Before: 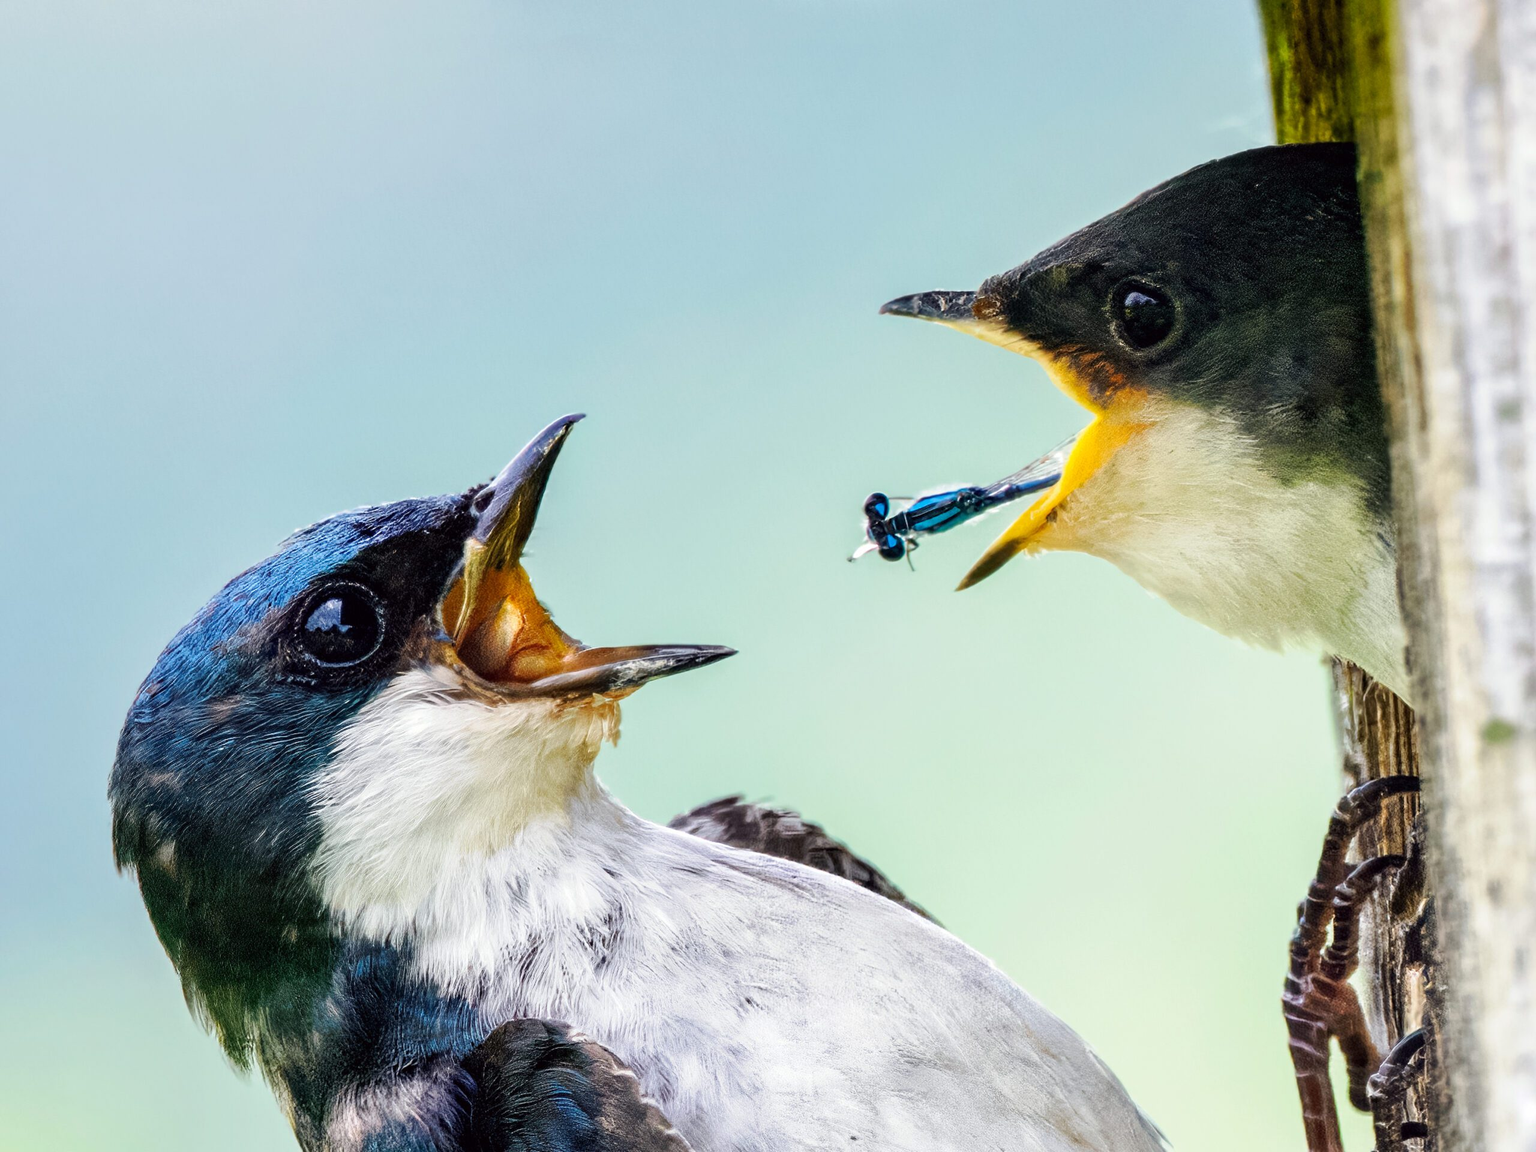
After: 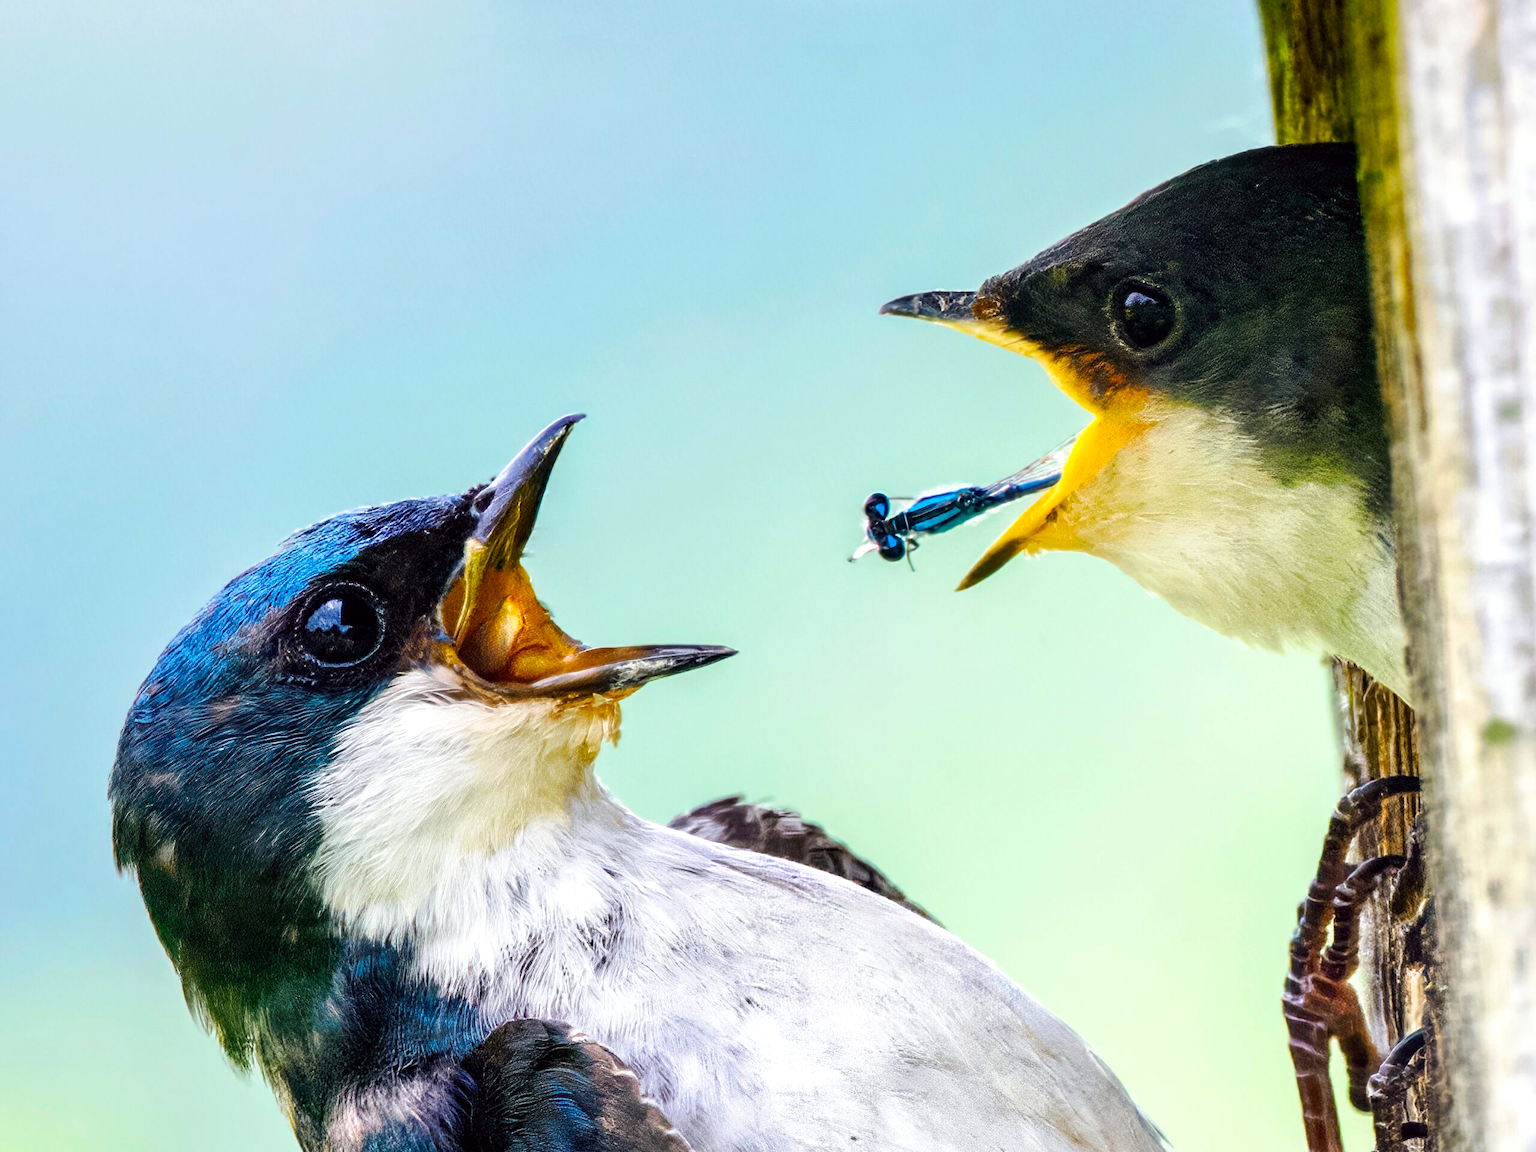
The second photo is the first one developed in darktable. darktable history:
color balance rgb: shadows lift › chroma 0.683%, shadows lift › hue 113.42°, highlights gain › luminance 14.575%, perceptual saturation grading › global saturation 29.661%, global vibrance 20%
